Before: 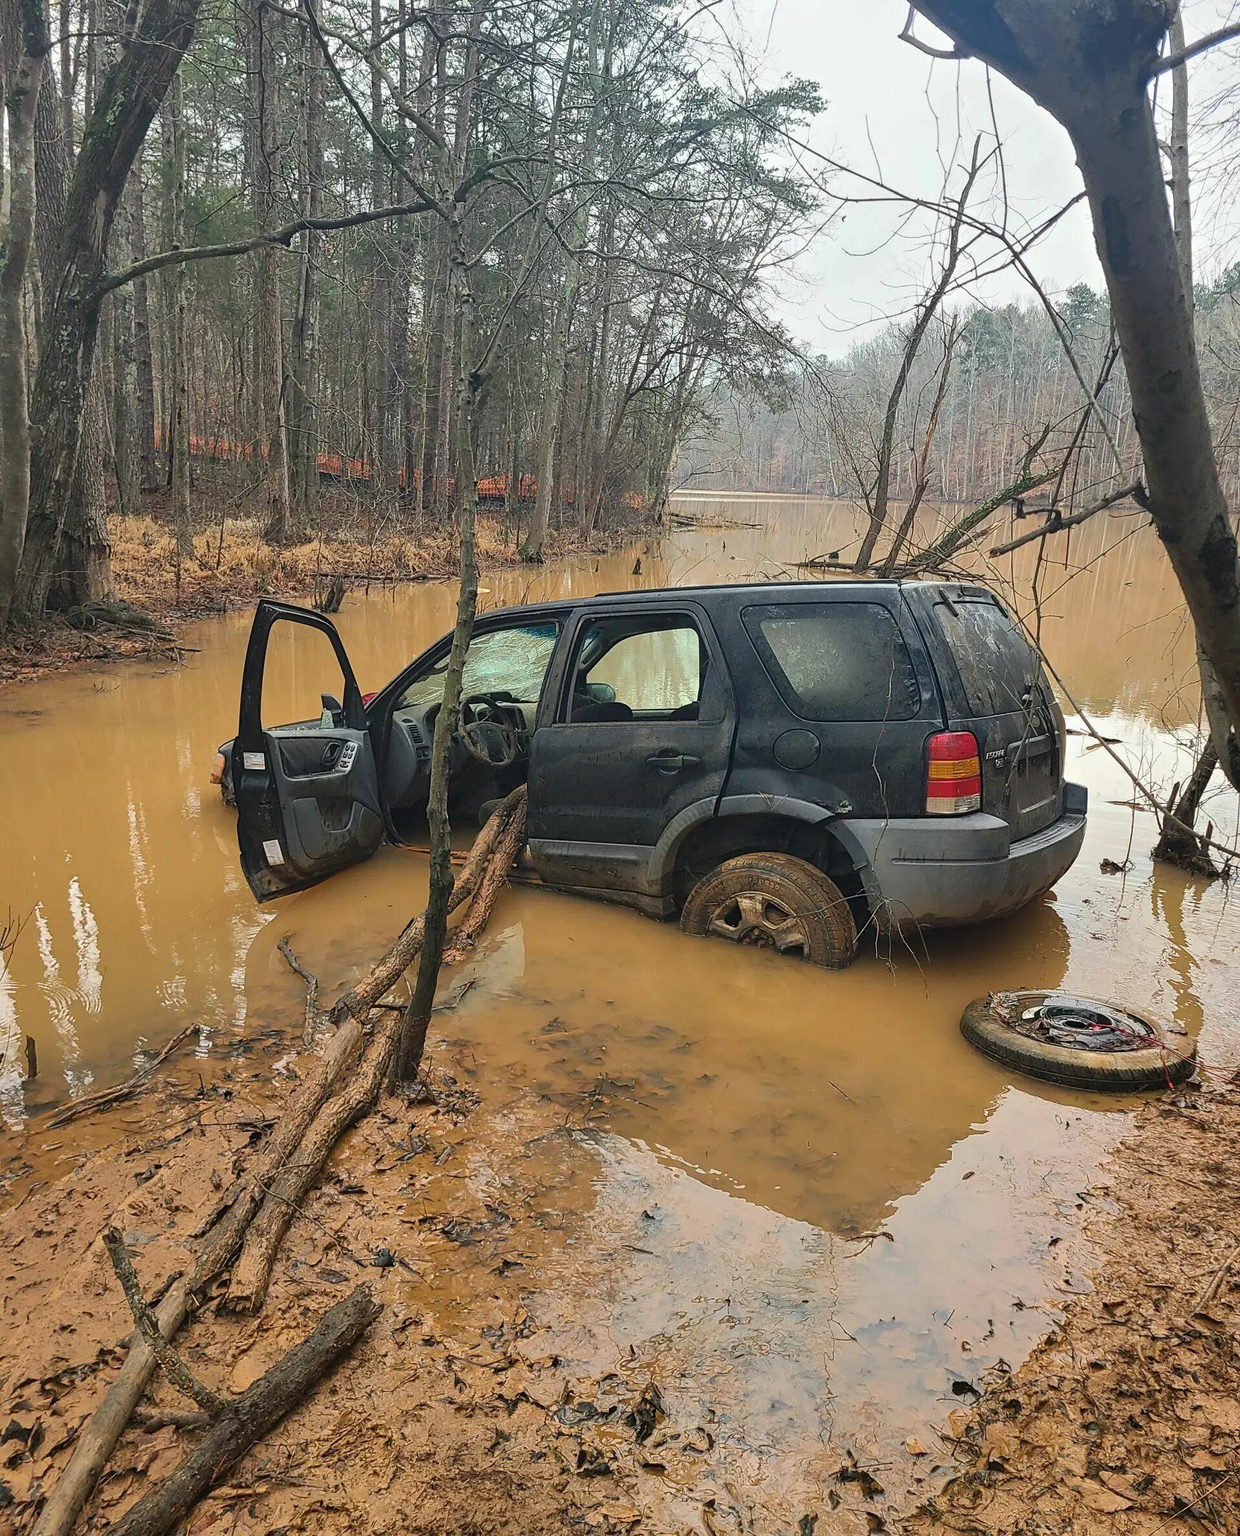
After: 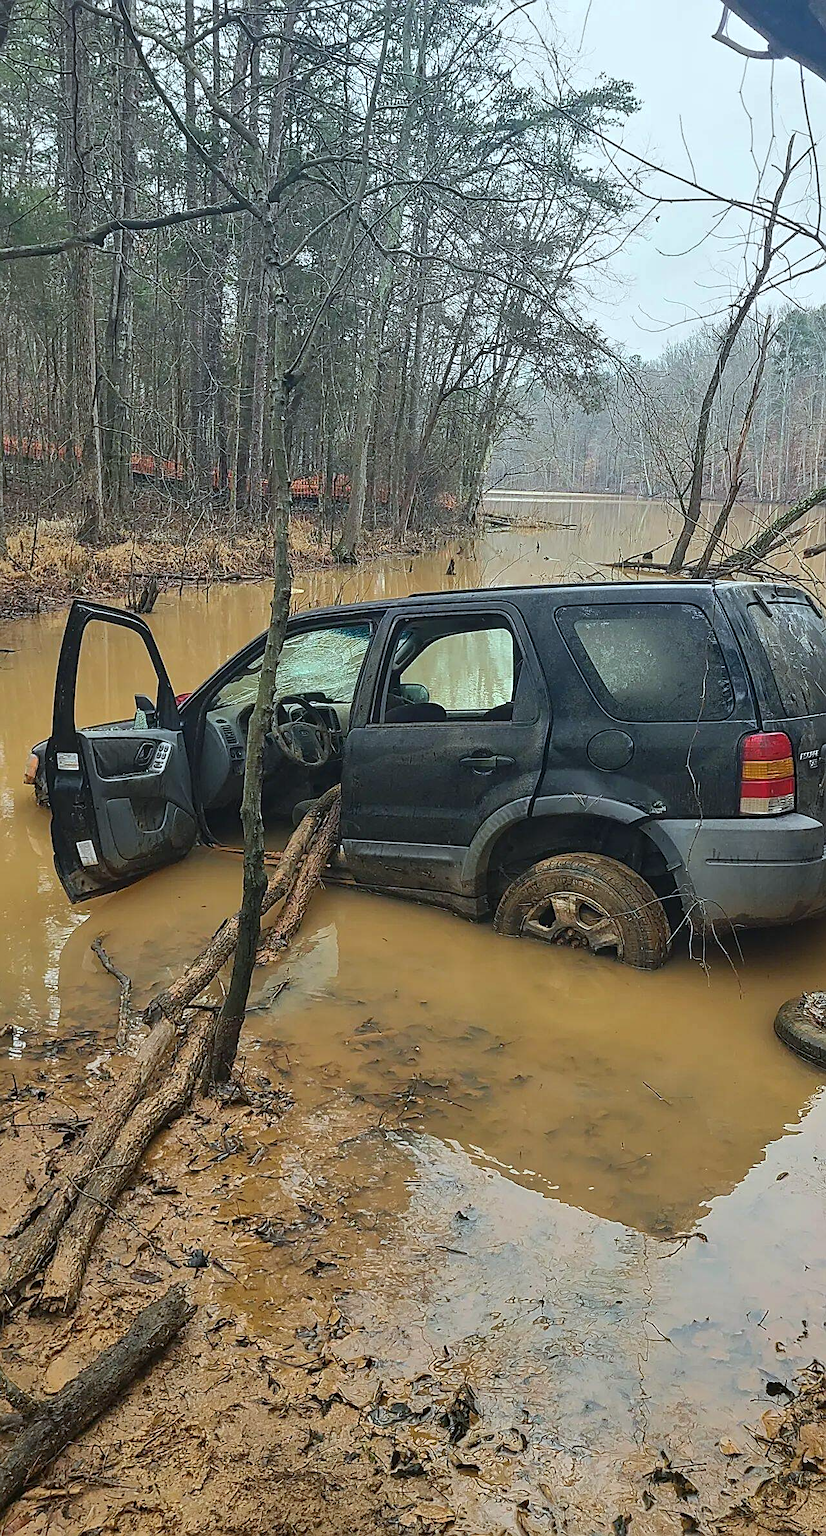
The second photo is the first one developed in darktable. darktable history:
crop and rotate: left 15.055%, right 18.278%
sharpen: on, module defaults
white balance: red 0.925, blue 1.046
